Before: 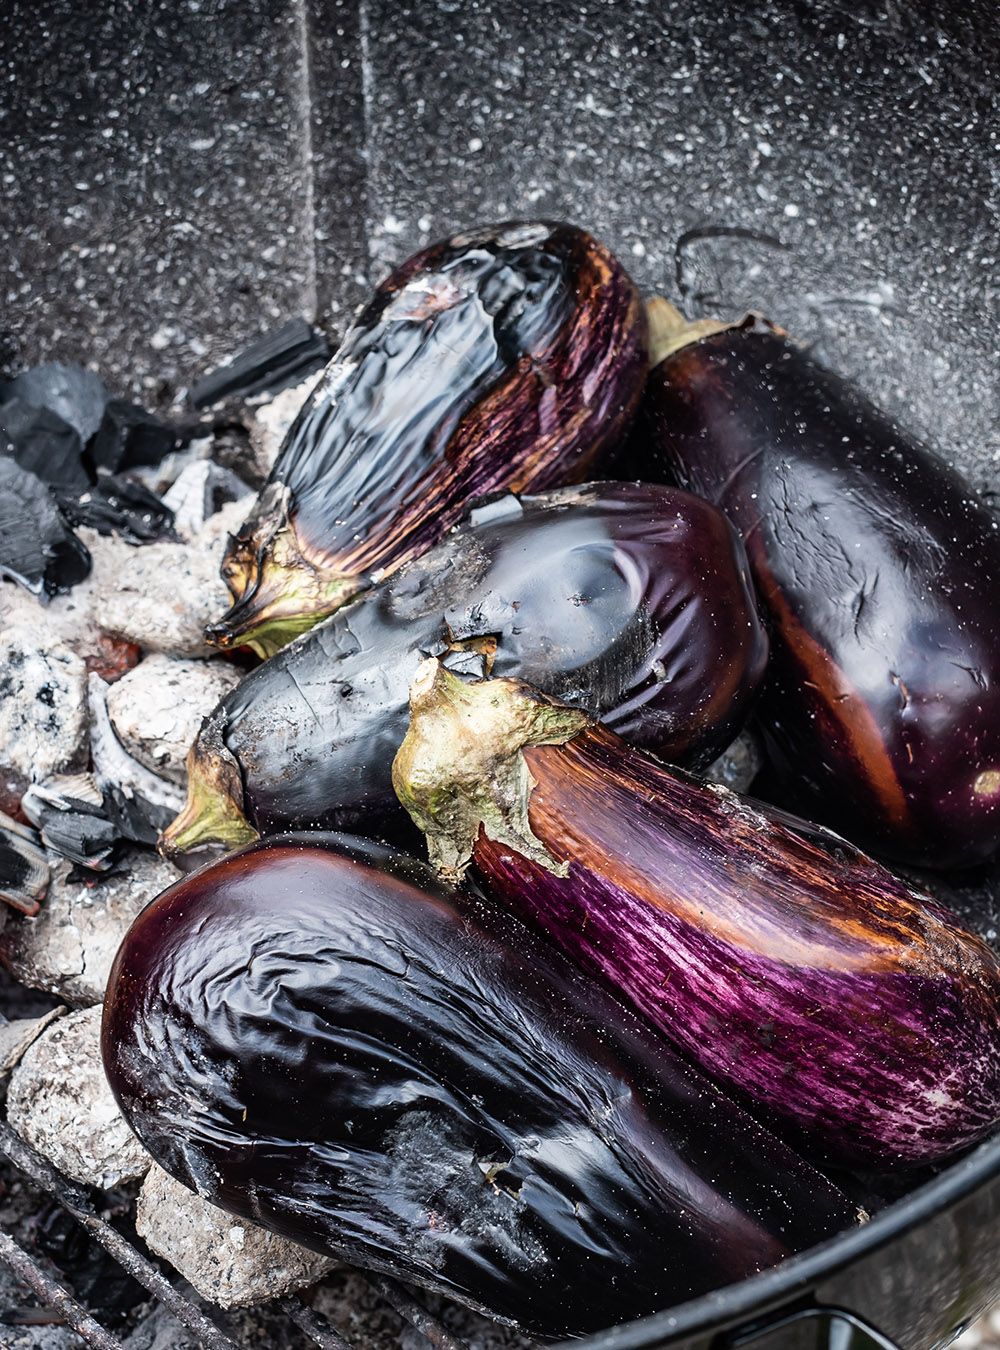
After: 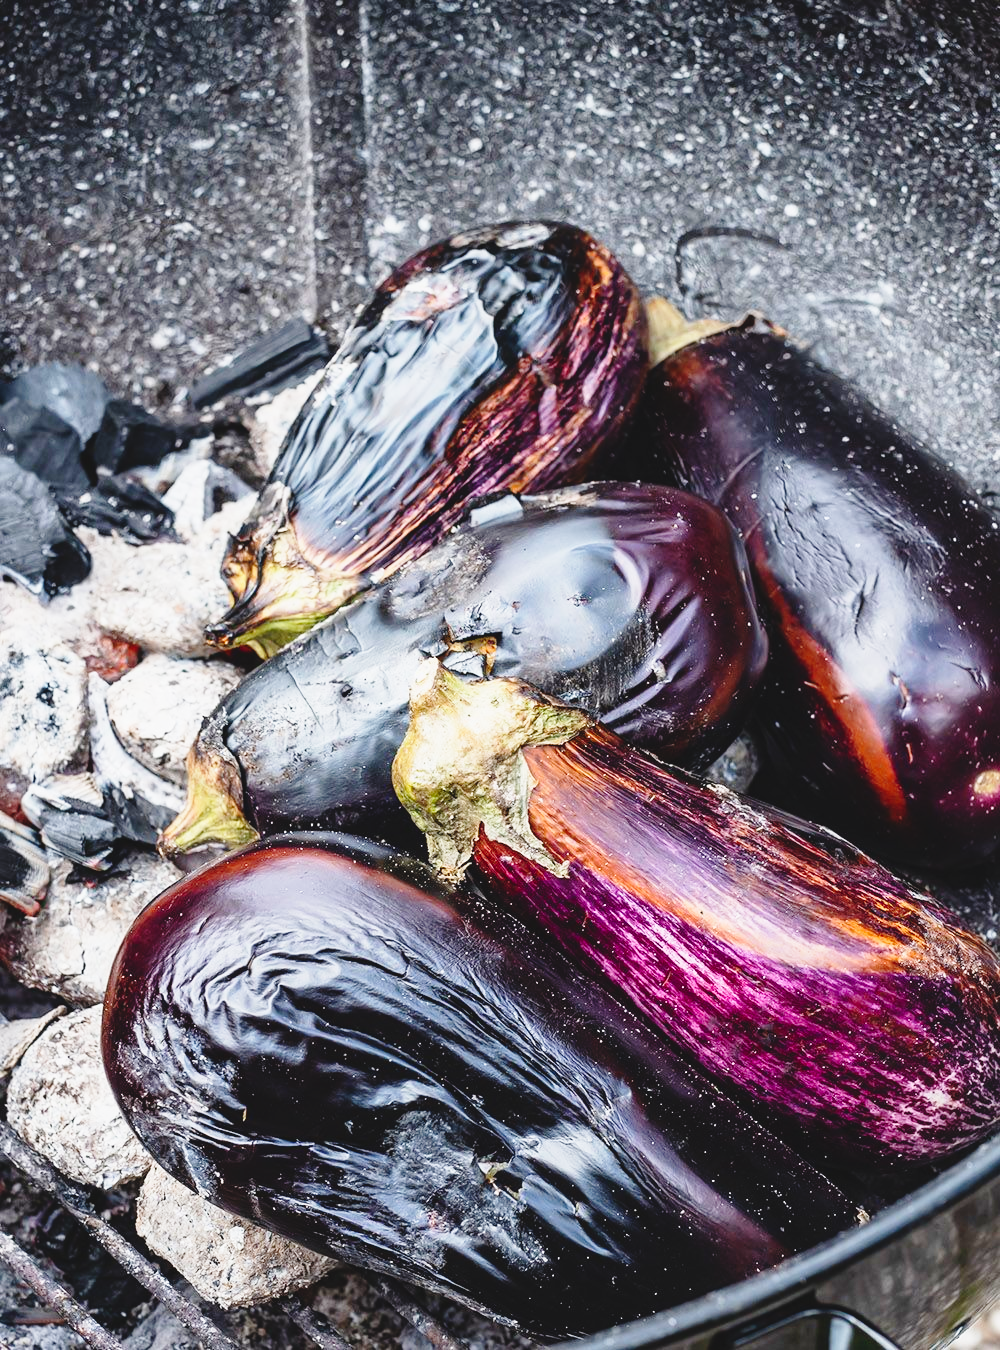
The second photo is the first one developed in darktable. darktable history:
base curve: curves: ch0 [(0, 0) (0.028, 0.03) (0.121, 0.232) (0.46, 0.748) (0.859, 0.968) (1, 1)], preserve colors none
lowpass: radius 0.1, contrast 0.85, saturation 1.1, unbound 0
